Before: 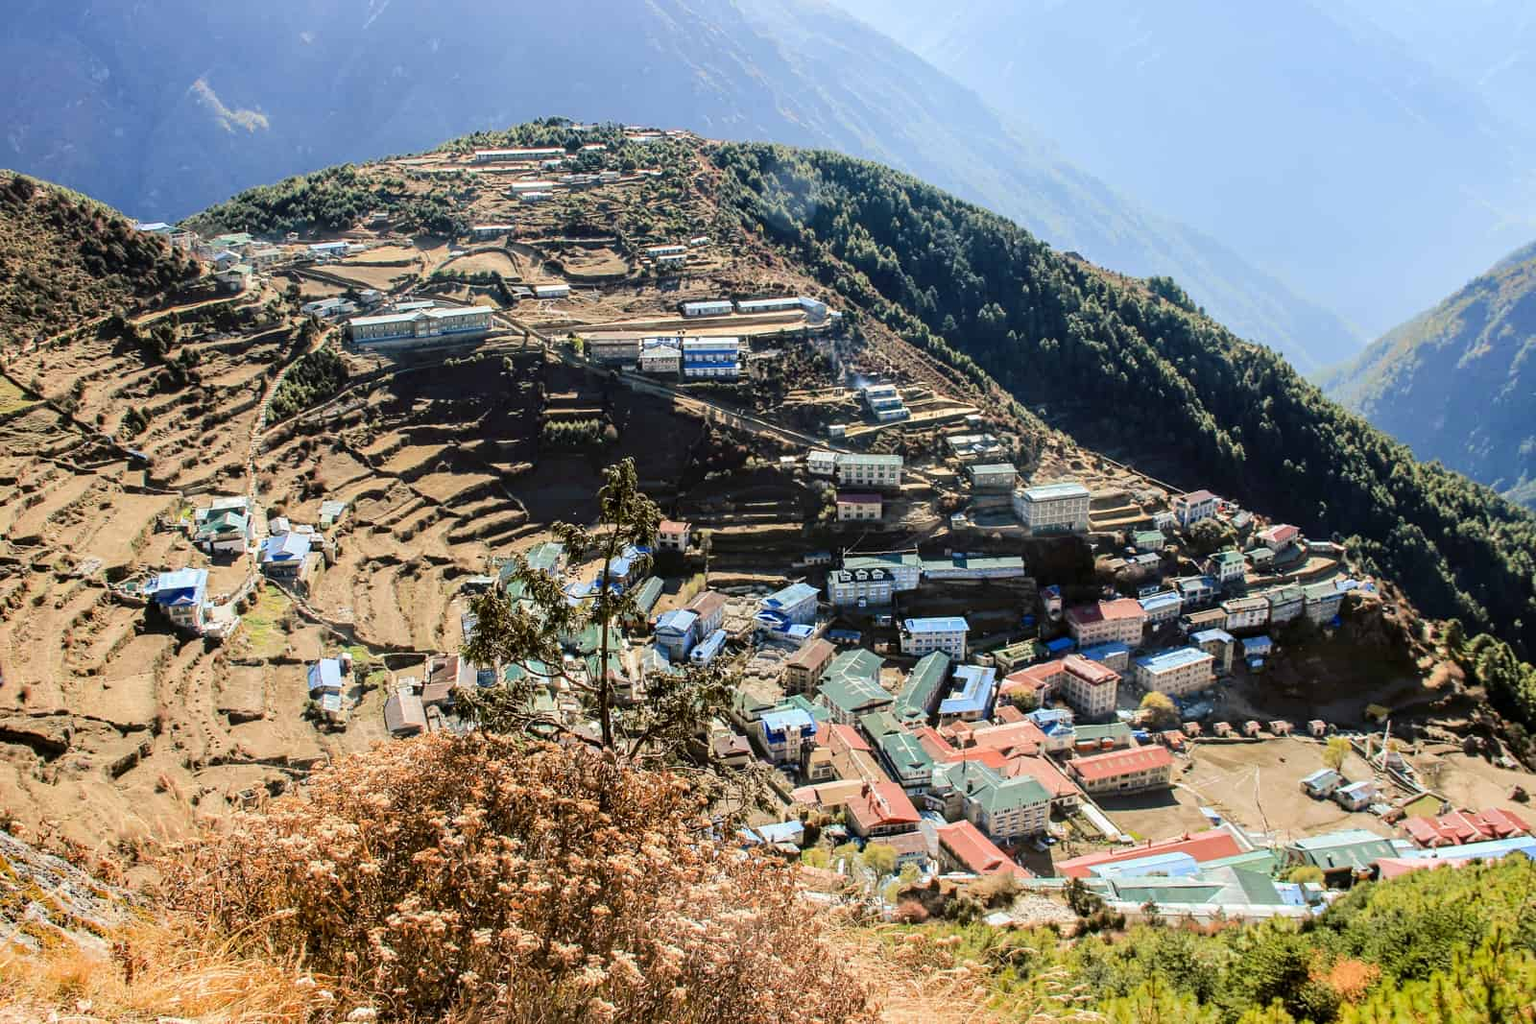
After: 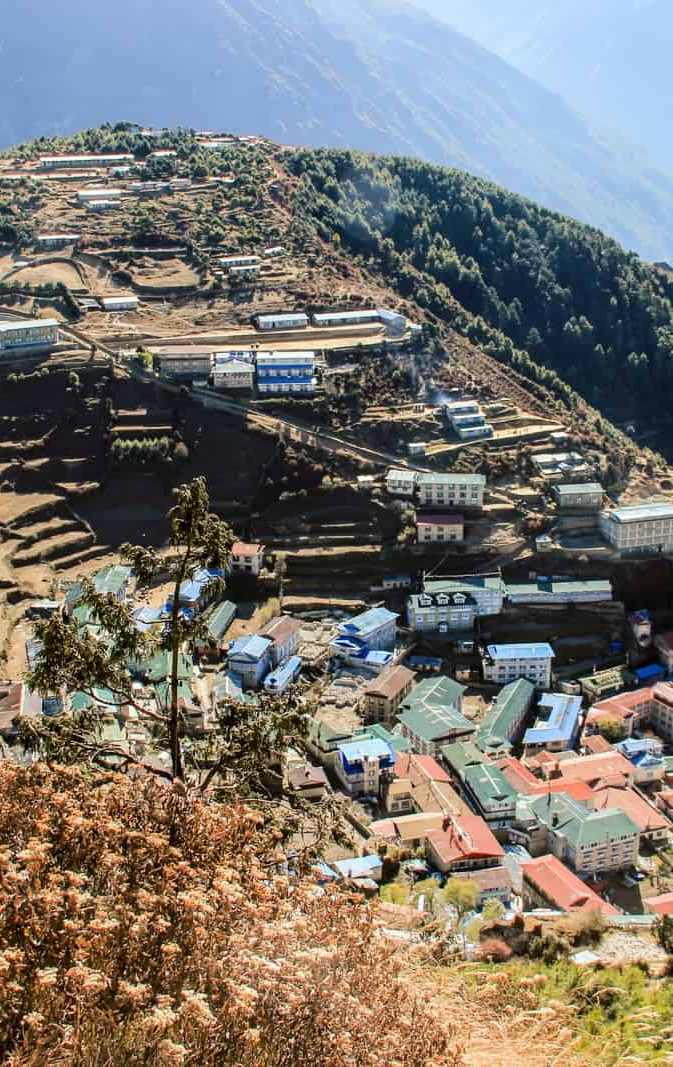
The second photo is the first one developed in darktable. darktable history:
crop: left 28.467%, right 29.425%
